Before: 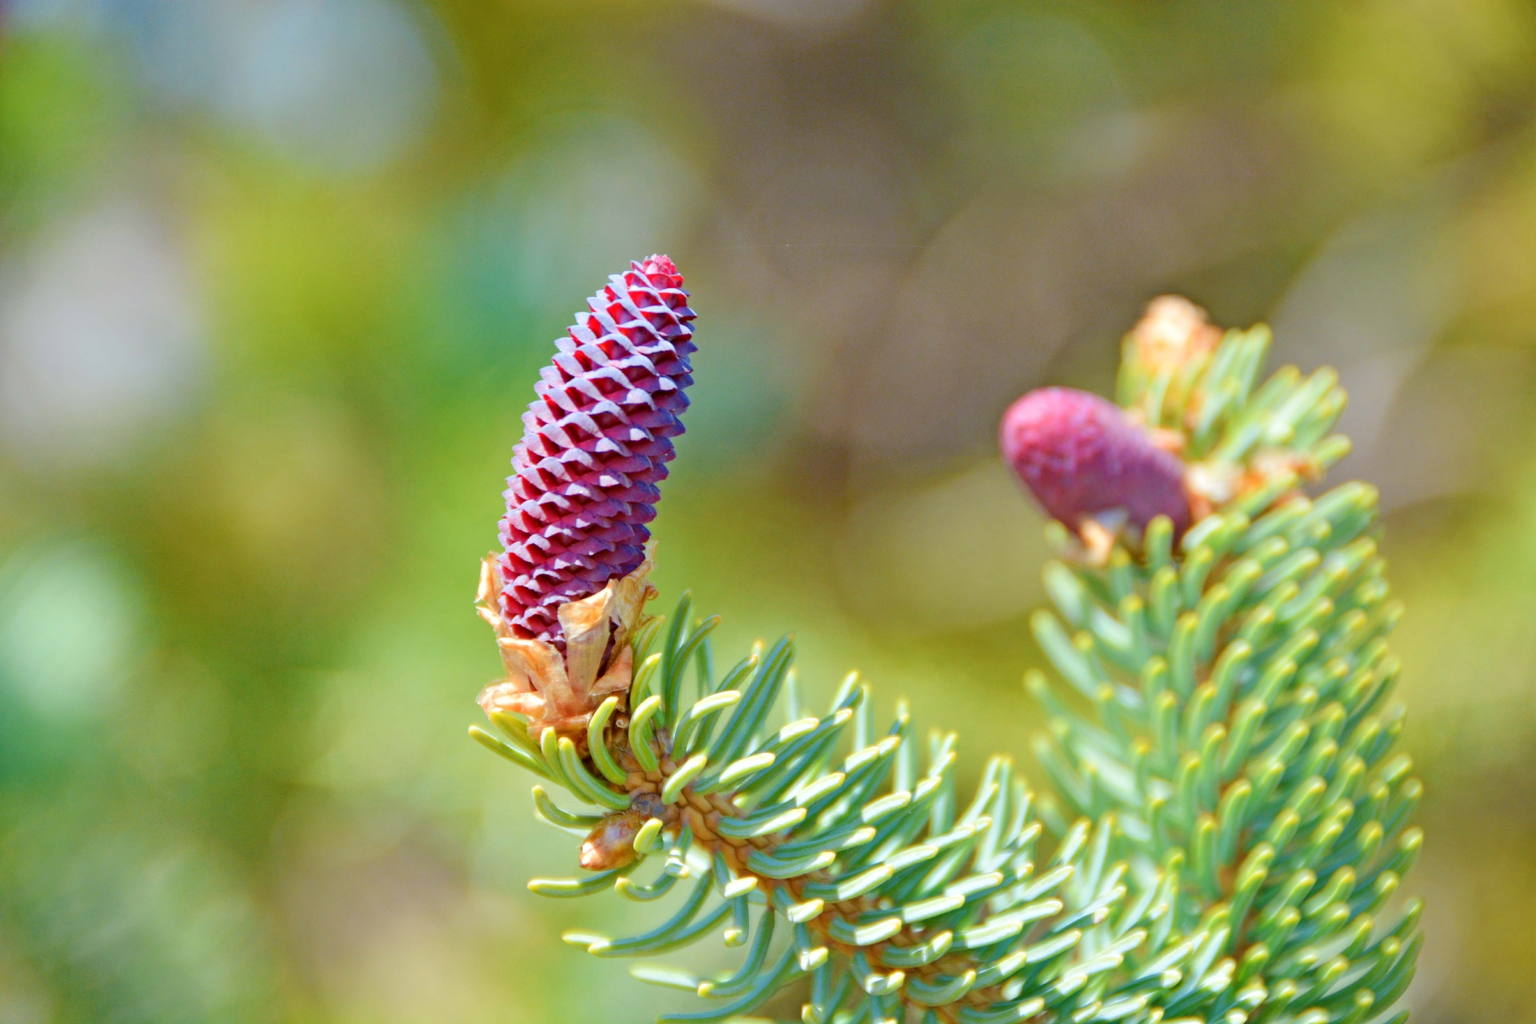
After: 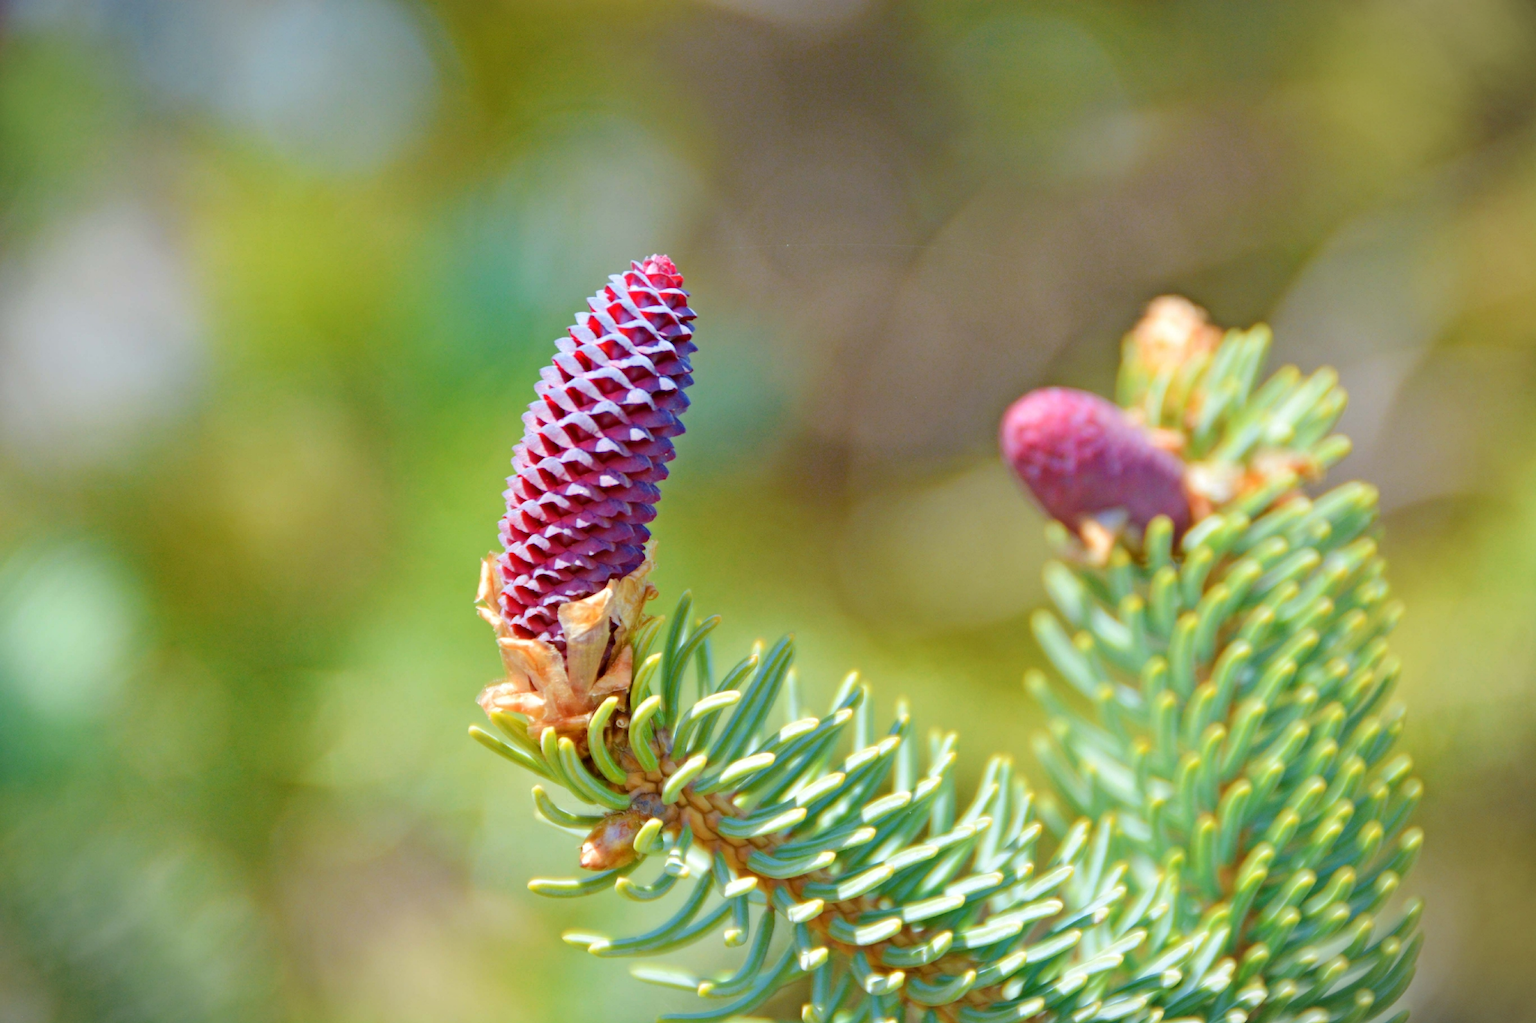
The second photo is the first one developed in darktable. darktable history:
vignetting: fall-off start 99.29%, fall-off radius 64.98%, automatic ratio true
